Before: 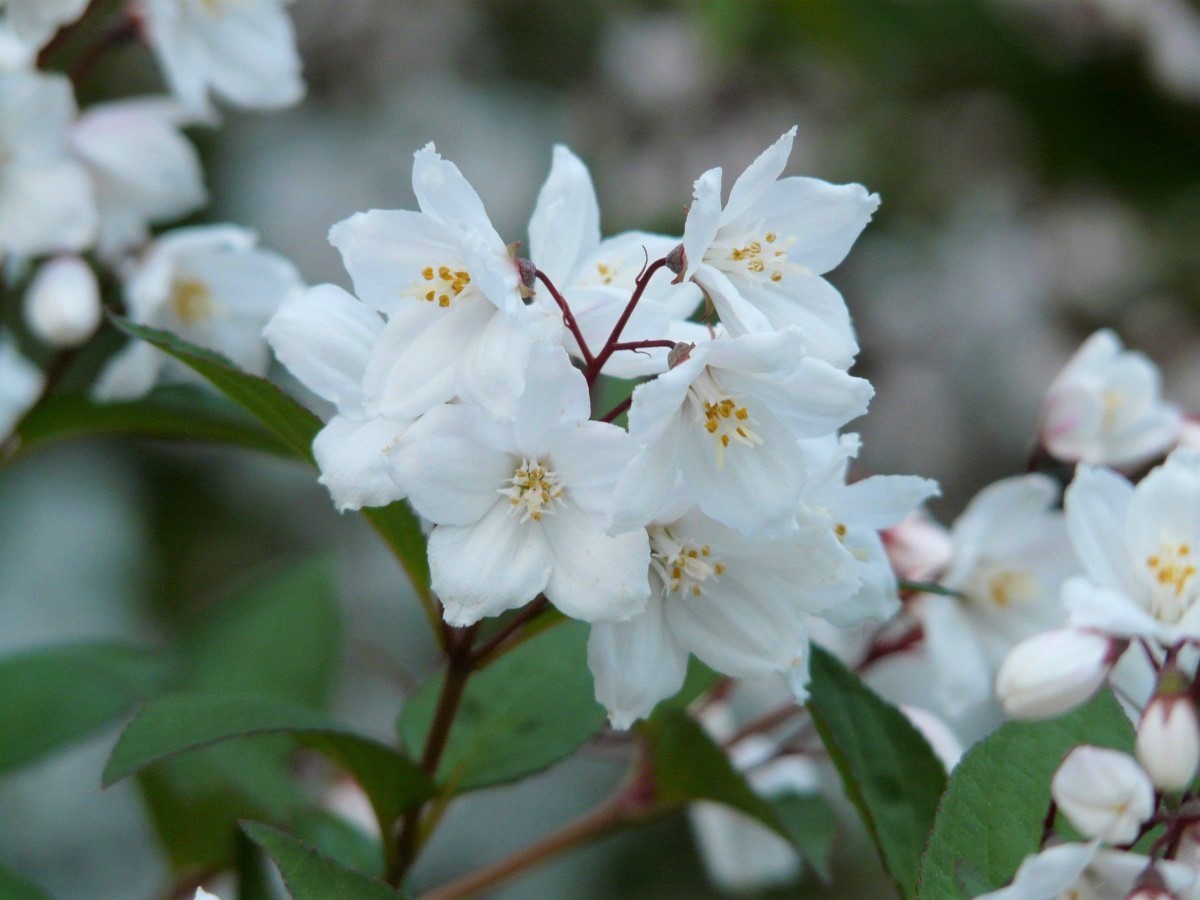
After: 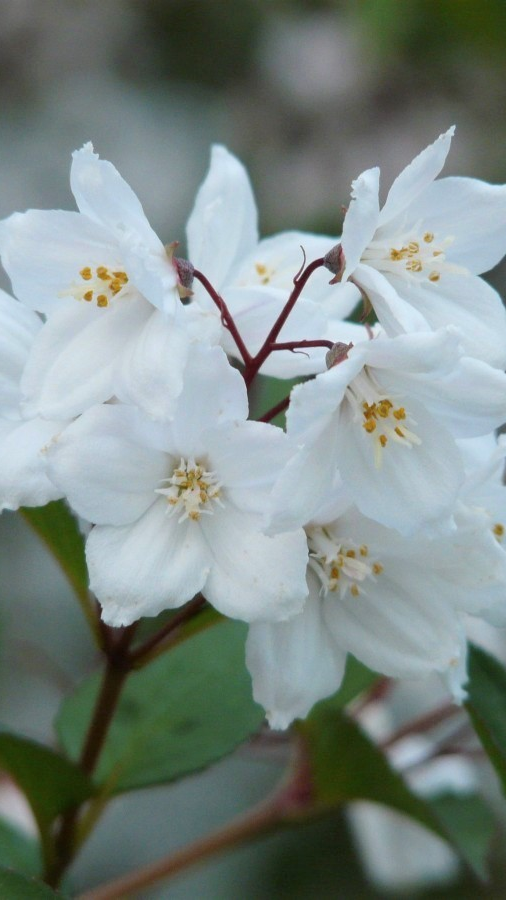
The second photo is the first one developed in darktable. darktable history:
base curve: preserve colors none
crop: left 28.583%, right 29.231%
contrast brightness saturation: saturation -0.05
